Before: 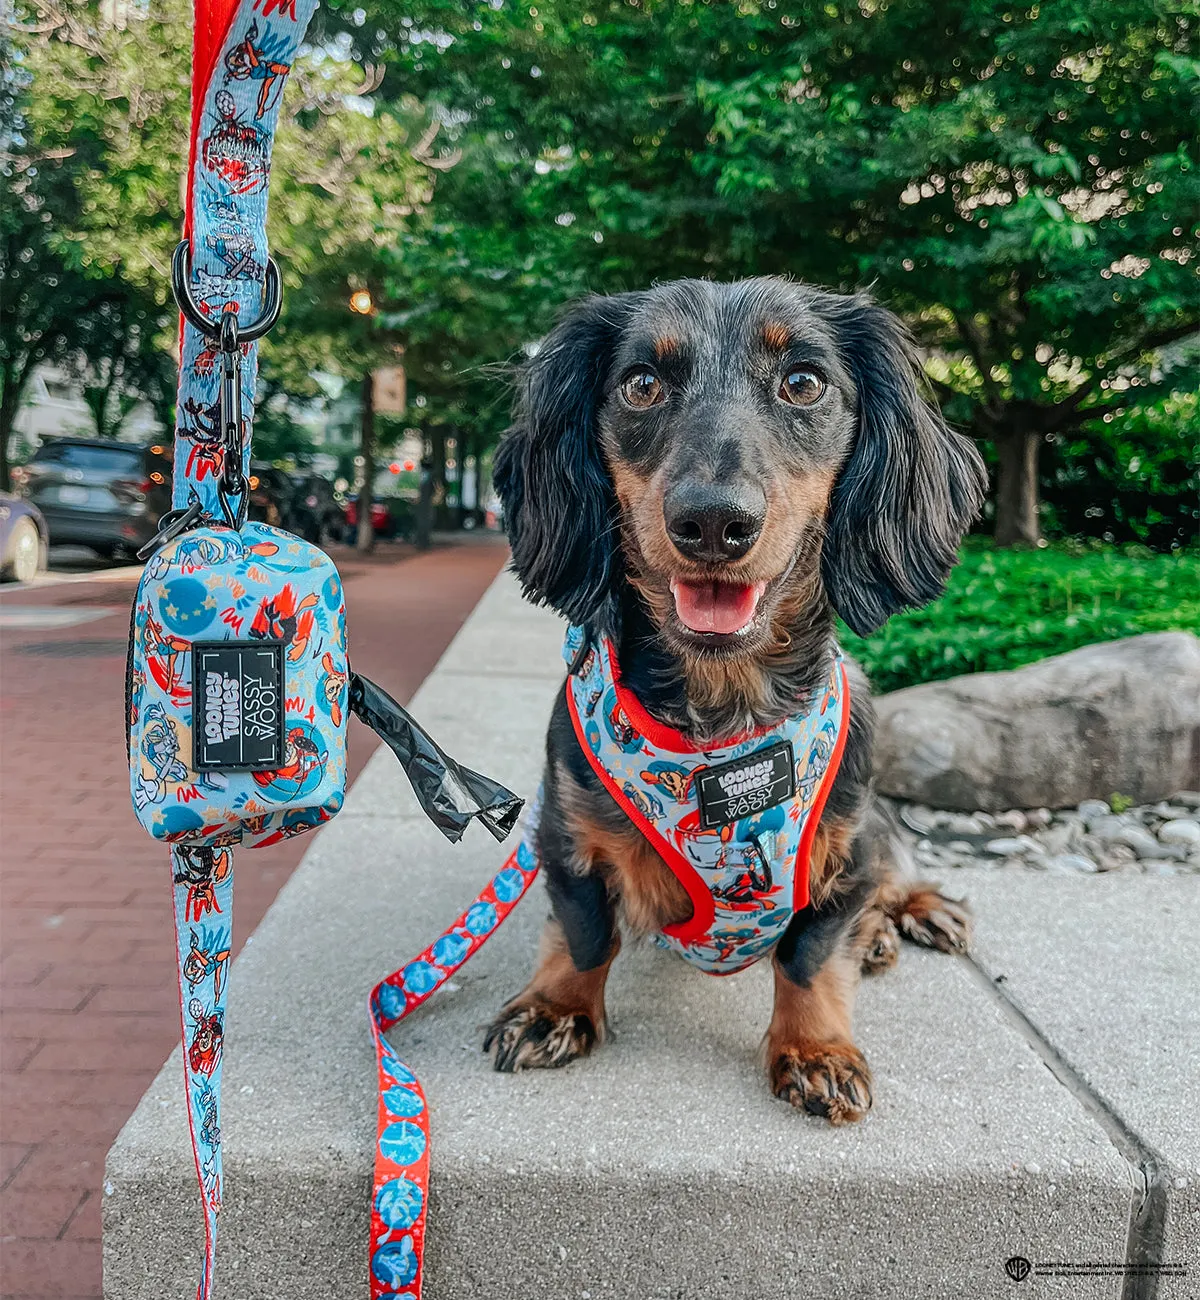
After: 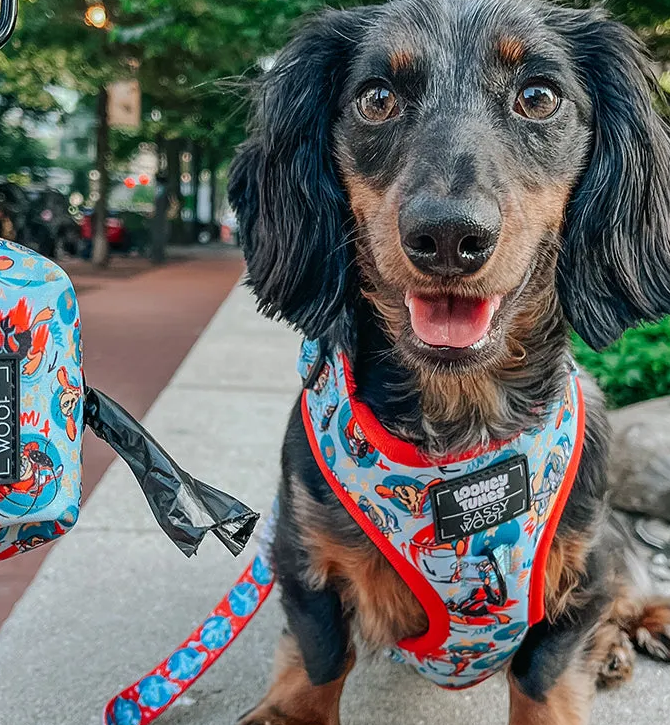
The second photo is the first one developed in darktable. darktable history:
crop and rotate: left 22.13%, top 22.054%, right 22.026%, bottom 22.102%
white balance: emerald 1
